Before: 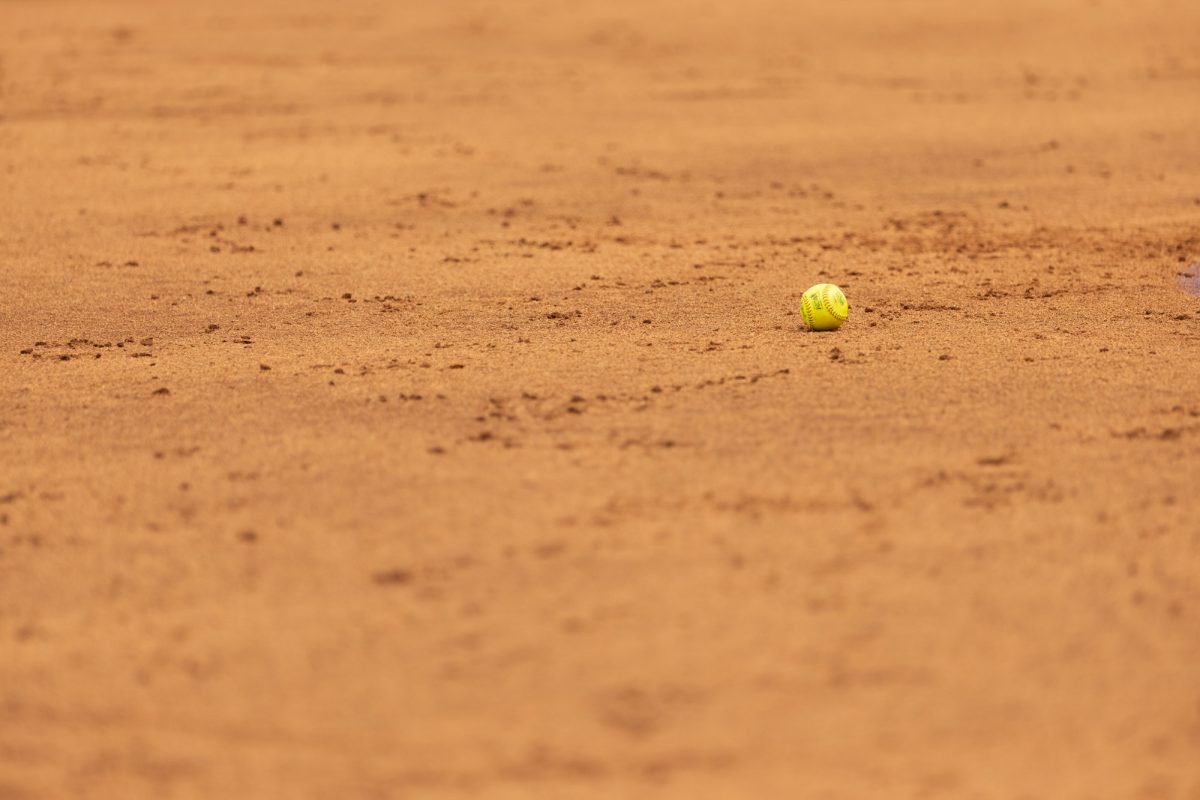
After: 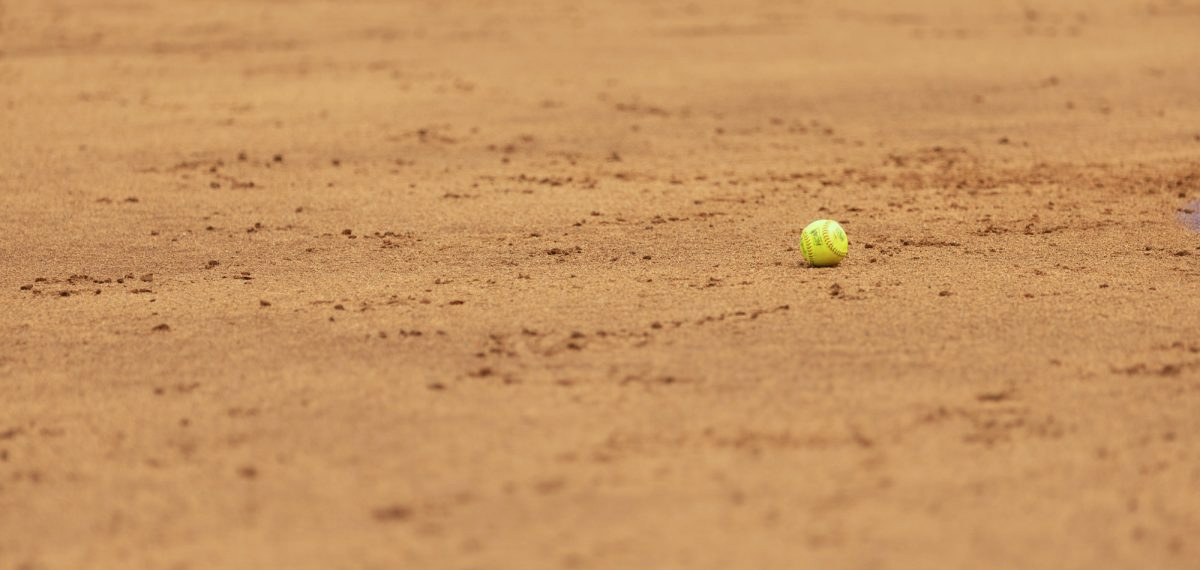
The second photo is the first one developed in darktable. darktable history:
crop and rotate: top 8.108%, bottom 20.613%
color correction: highlights a* -10.25, highlights b* -9.95
